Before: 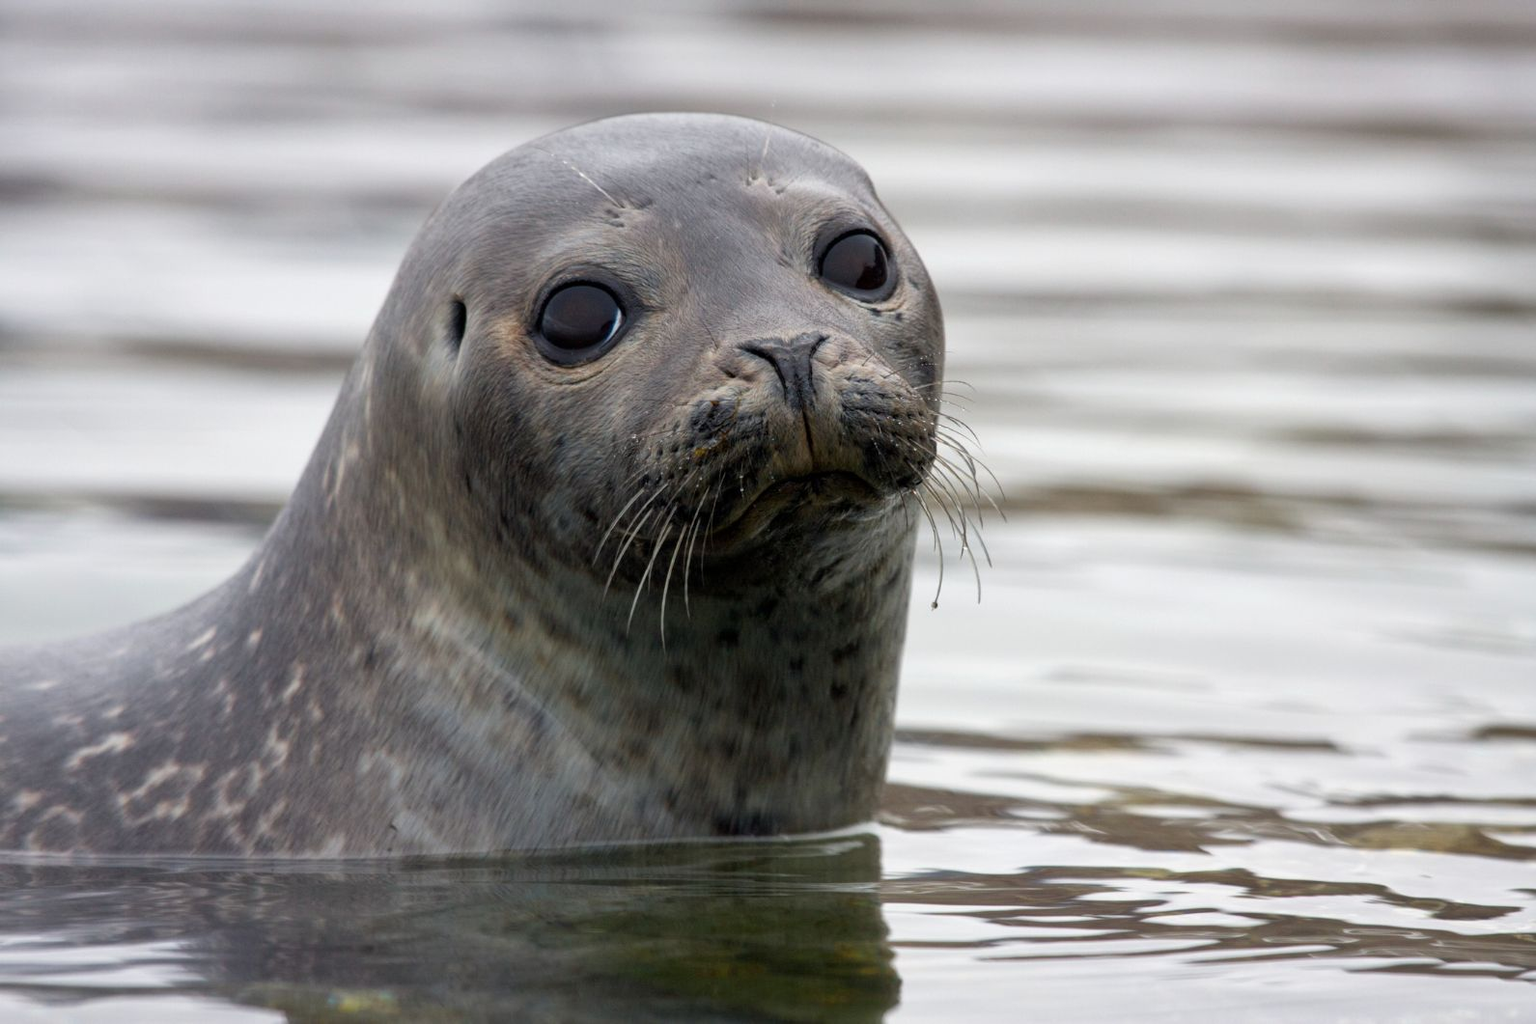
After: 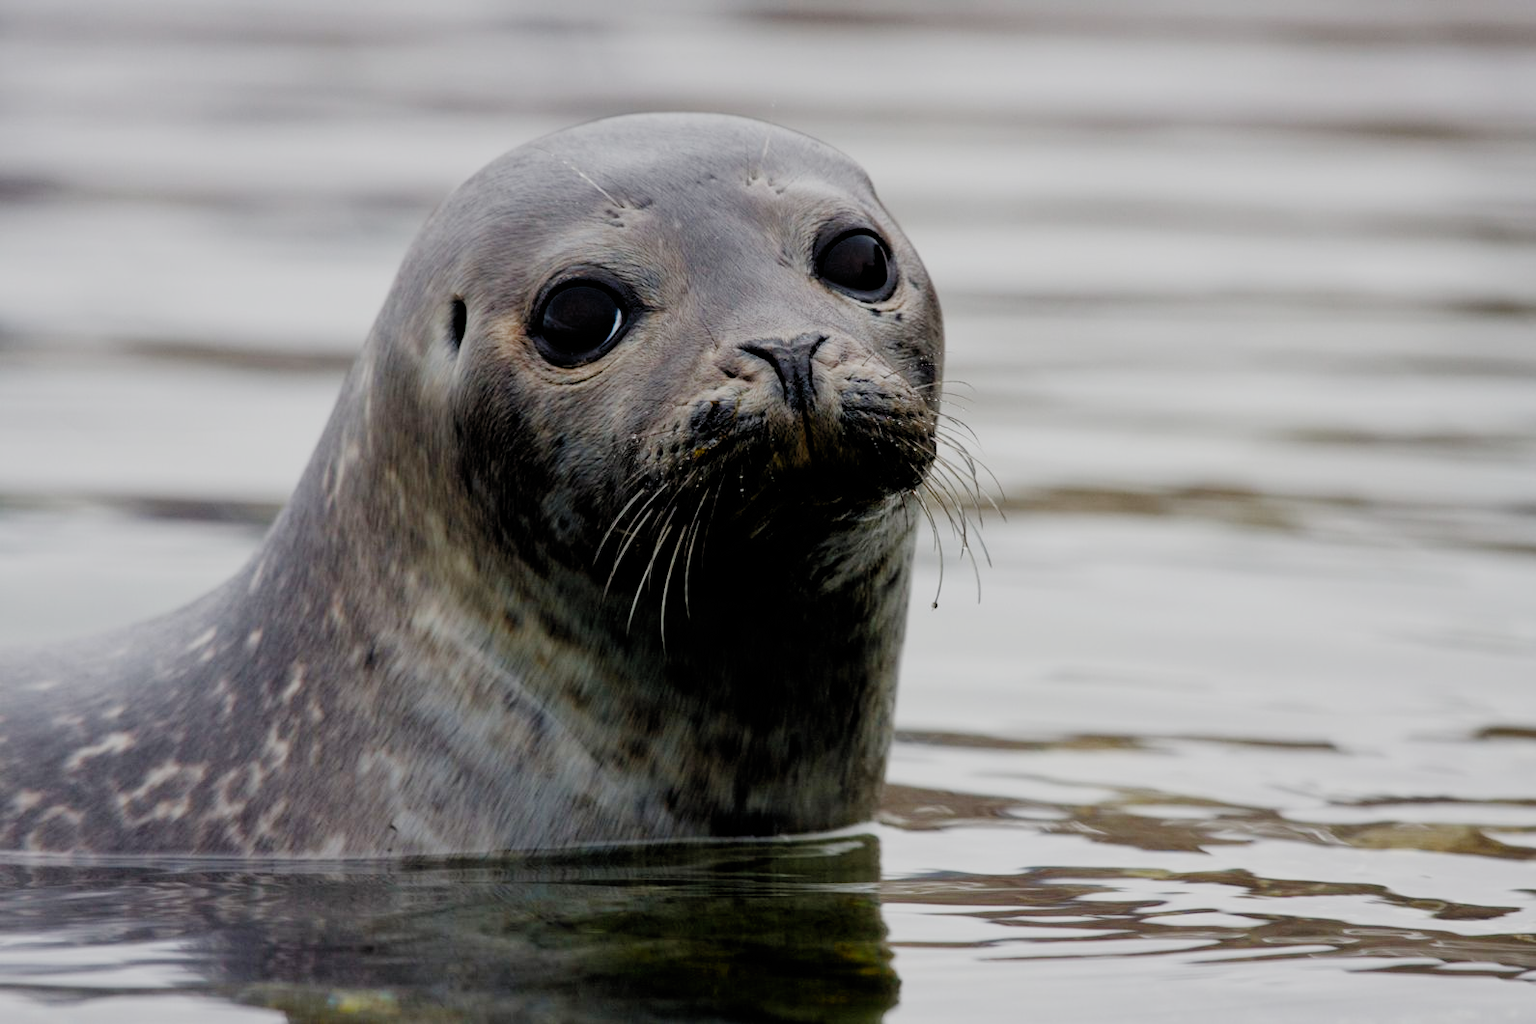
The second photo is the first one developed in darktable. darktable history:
filmic rgb: black relative exposure -4.12 EV, white relative exposure 5.16 EV, hardness 2.12, contrast 1.164, preserve chrominance no, color science v5 (2021)
